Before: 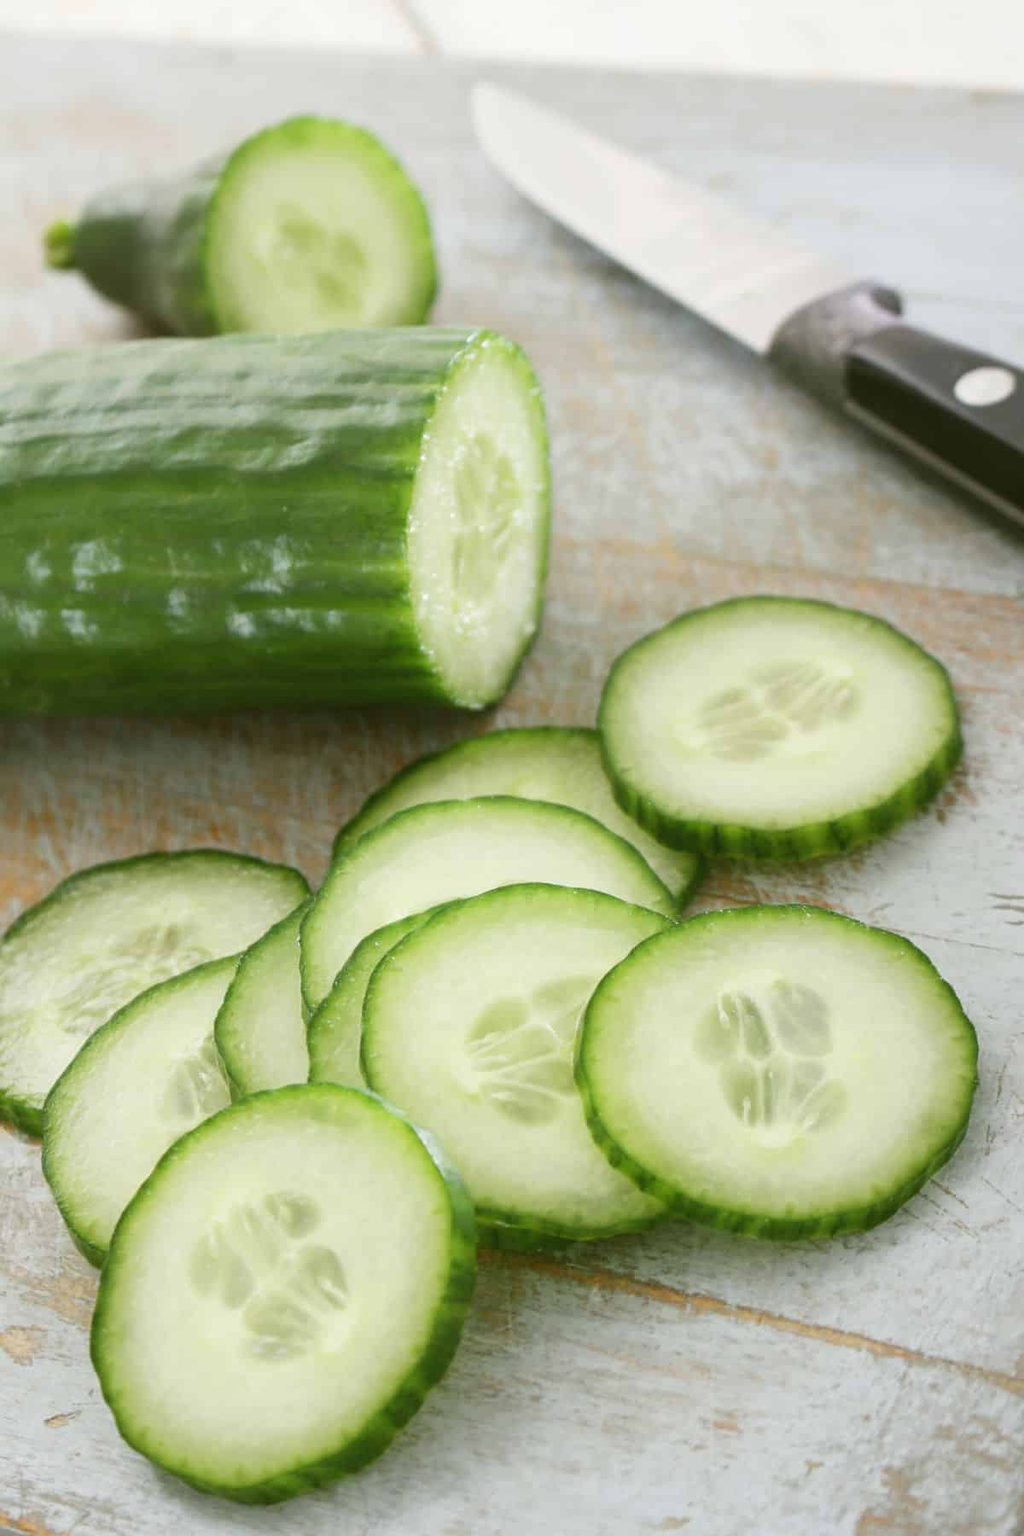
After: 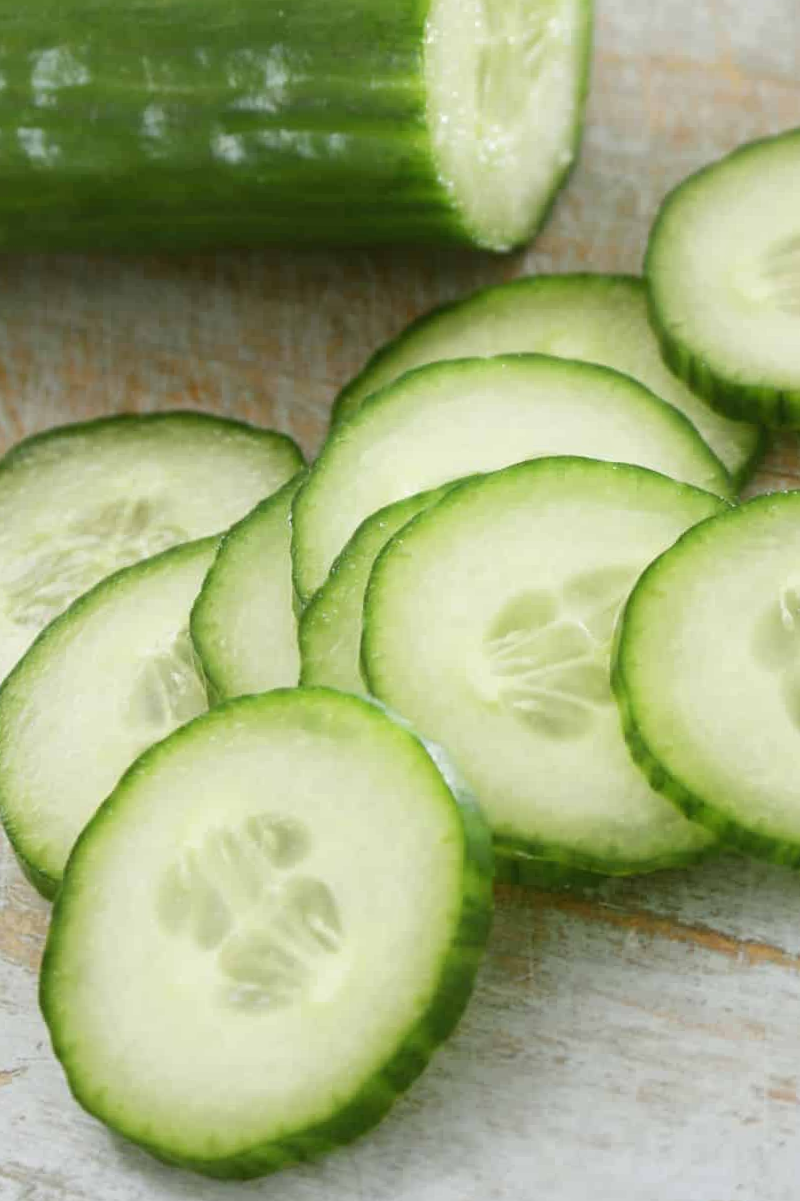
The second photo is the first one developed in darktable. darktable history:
crop and rotate: angle -0.82°, left 3.85%, top 31.828%, right 27.992%
tone equalizer: on, module defaults
